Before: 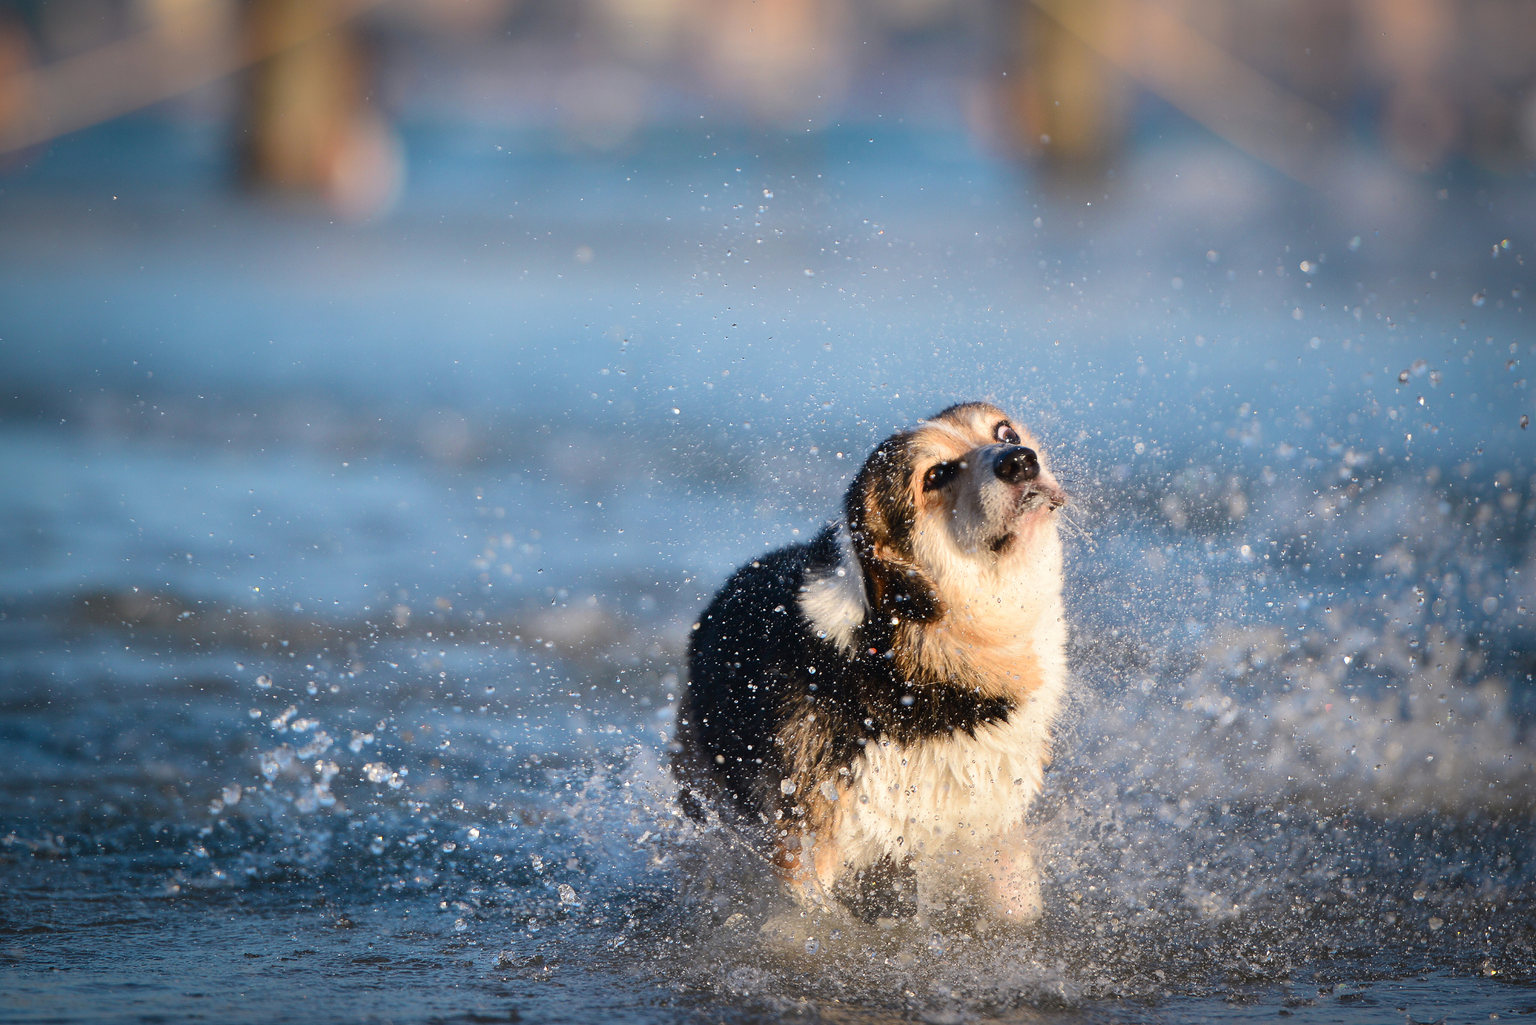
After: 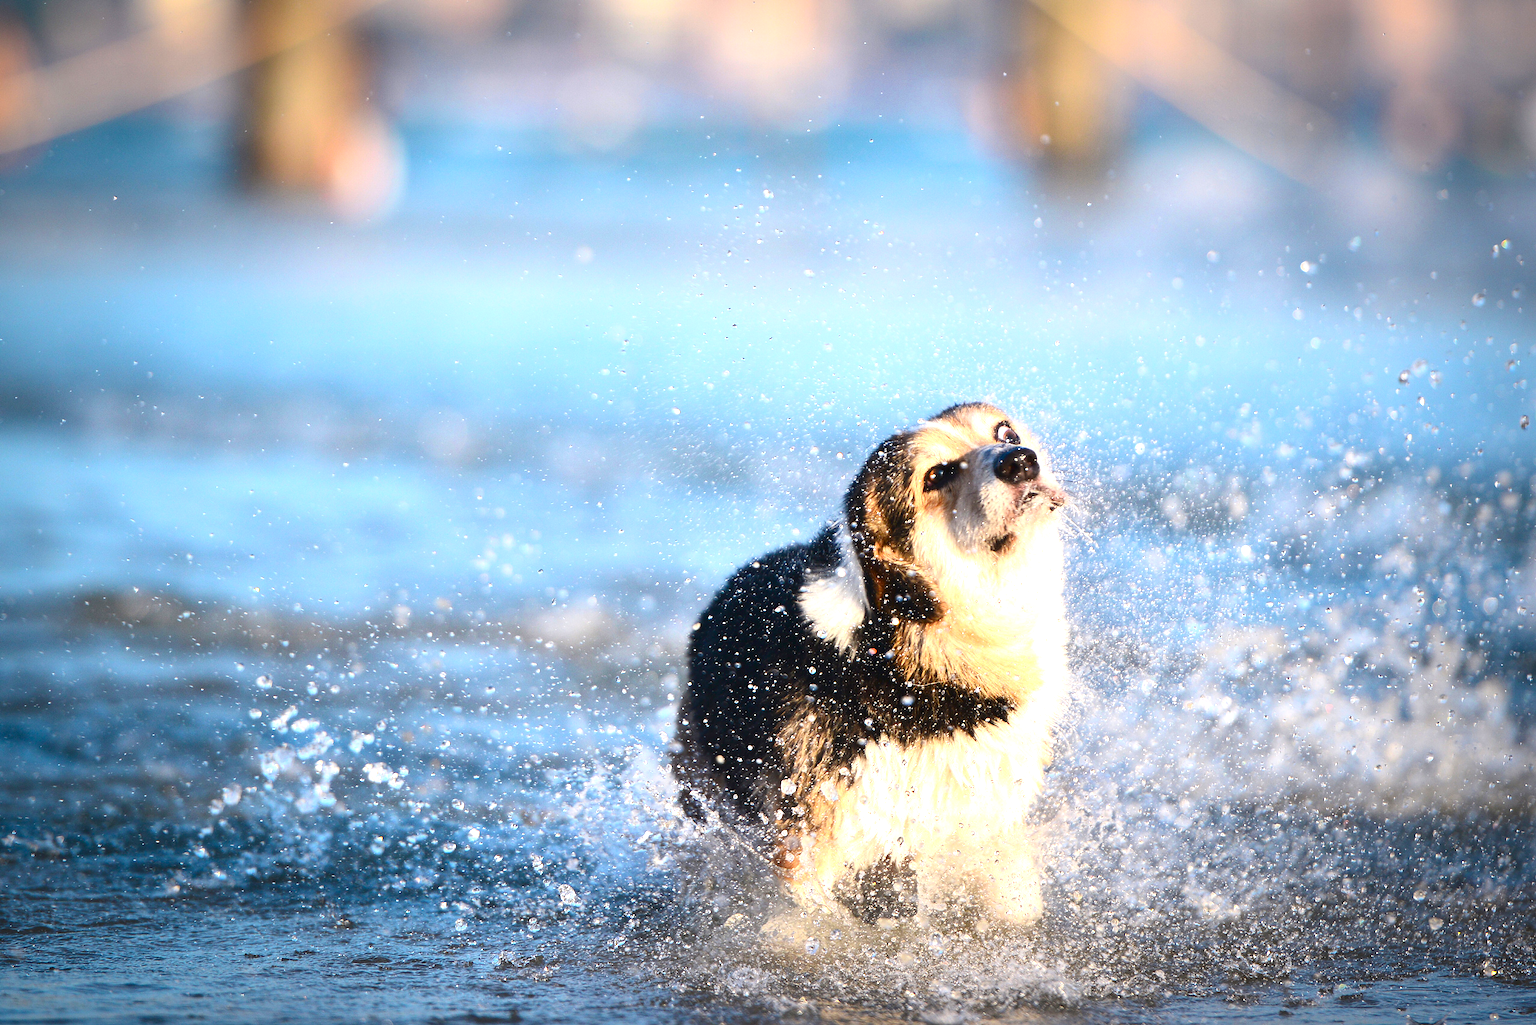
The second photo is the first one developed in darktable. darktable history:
contrast brightness saturation: contrast 0.153, brightness -0.006, saturation 0.099
exposure: black level correction 0, exposure 1.001 EV, compensate exposure bias true, compensate highlight preservation false
